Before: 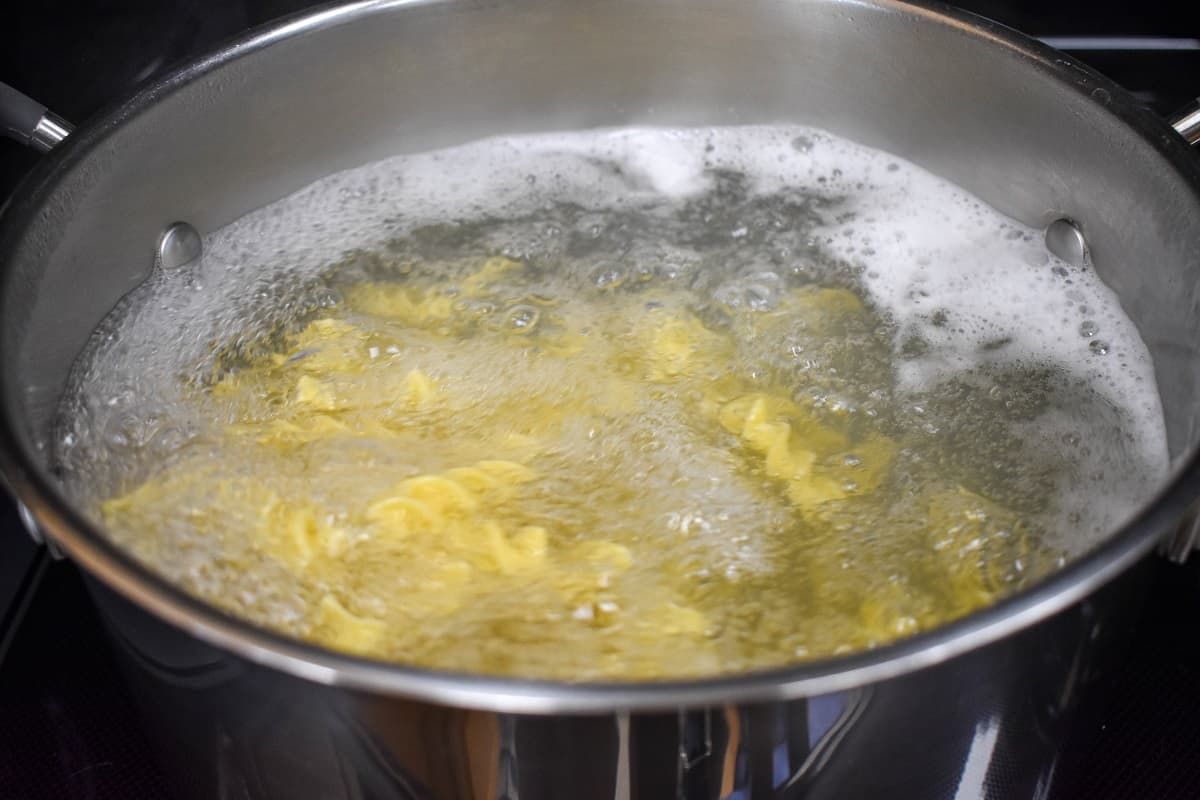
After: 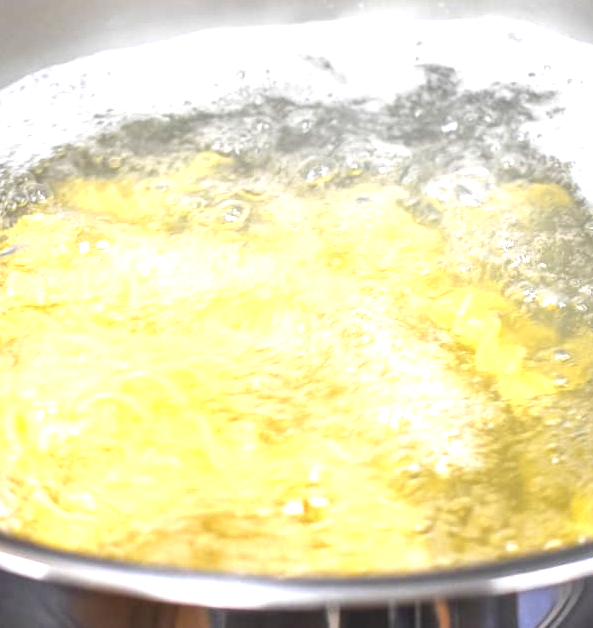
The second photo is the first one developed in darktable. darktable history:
crop and rotate: angle 0.019°, left 24.194%, top 13.221%, right 26.312%, bottom 8.208%
exposure: black level correction 0, exposure 1.39 EV, compensate highlight preservation false
